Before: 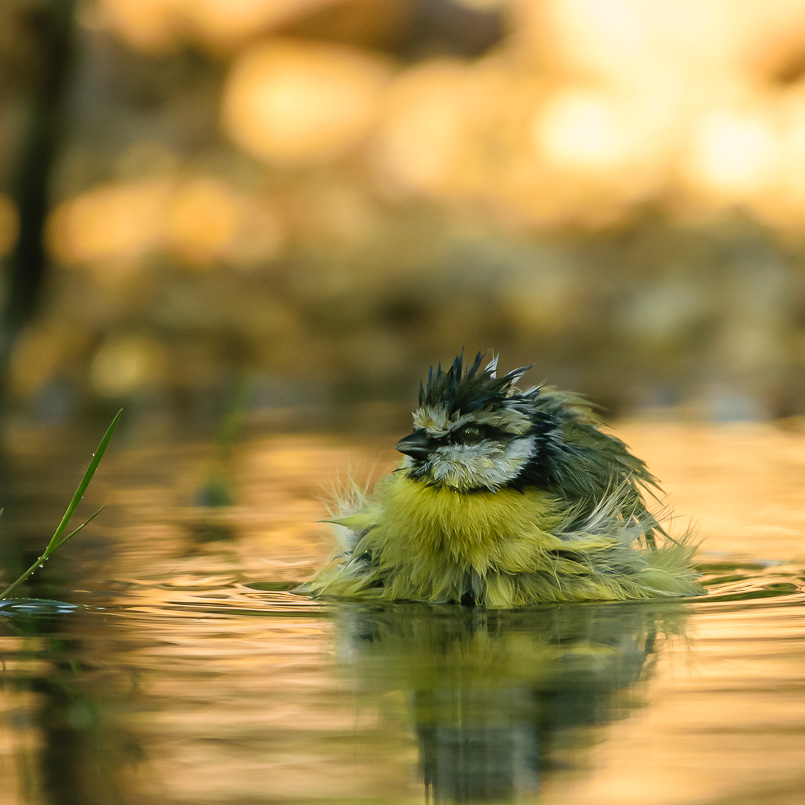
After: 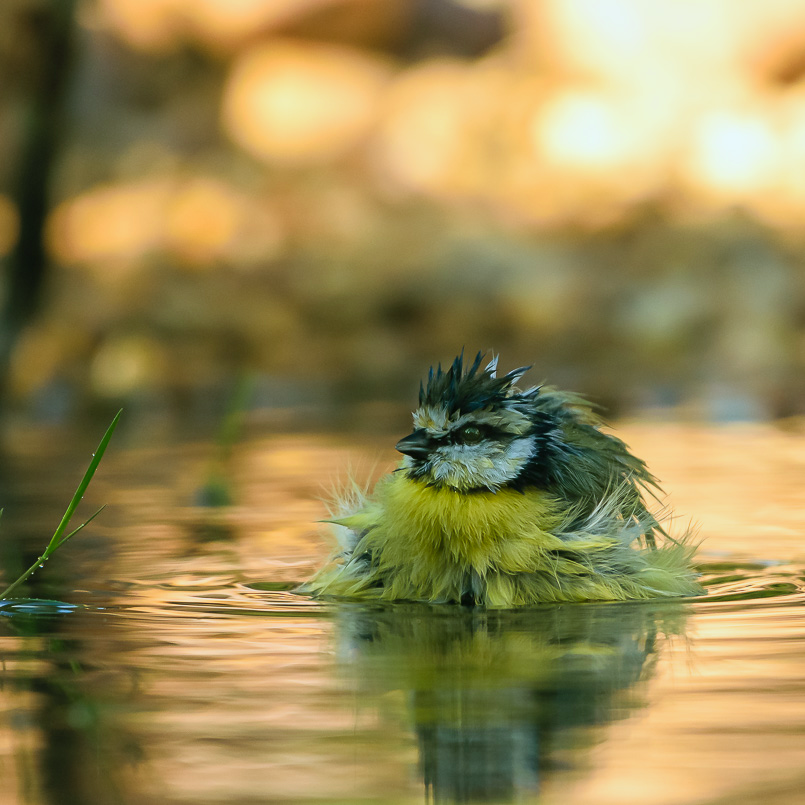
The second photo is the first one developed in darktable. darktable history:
color calibration: output R [0.972, 0.068, -0.094, 0], output G [-0.178, 1.216, -0.086, 0], output B [0.095, -0.136, 0.98, 0], illuminant custom, x 0.371, y 0.381, temperature 4283.16 K
